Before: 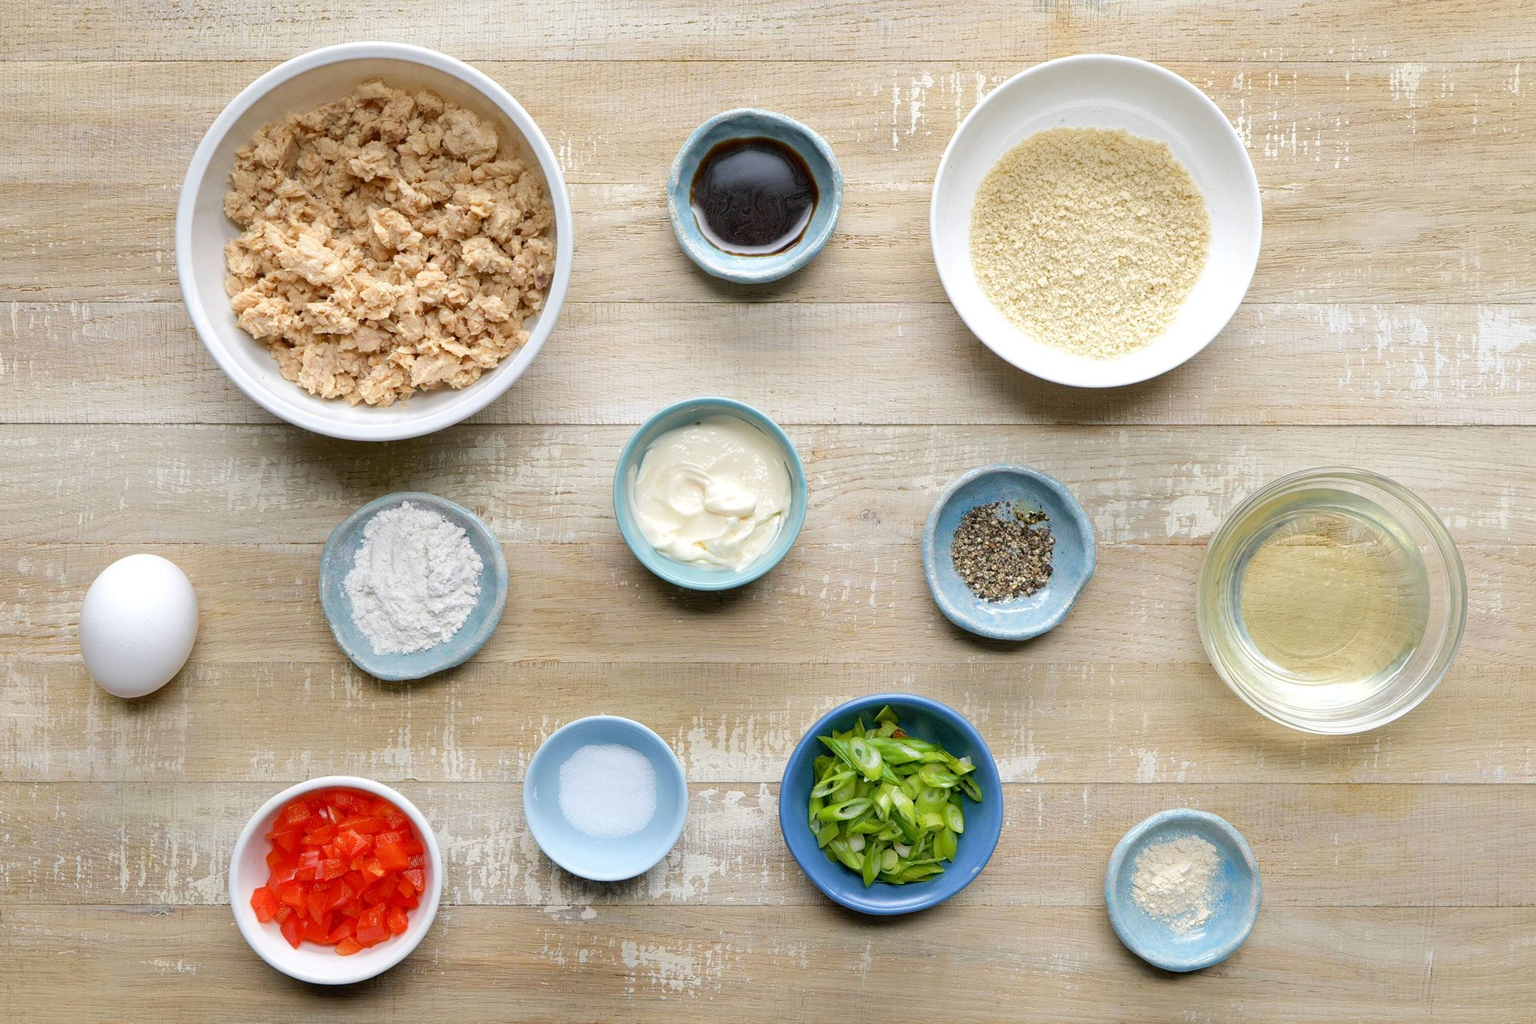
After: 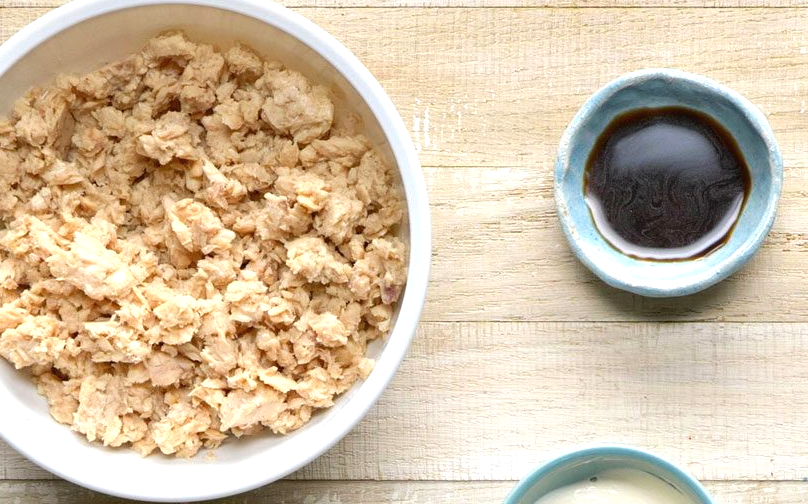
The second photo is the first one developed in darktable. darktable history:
exposure: black level correction 0, exposure 0.5 EV, compensate highlight preservation false
crop: left 15.797%, top 5.46%, right 43.794%, bottom 56.687%
